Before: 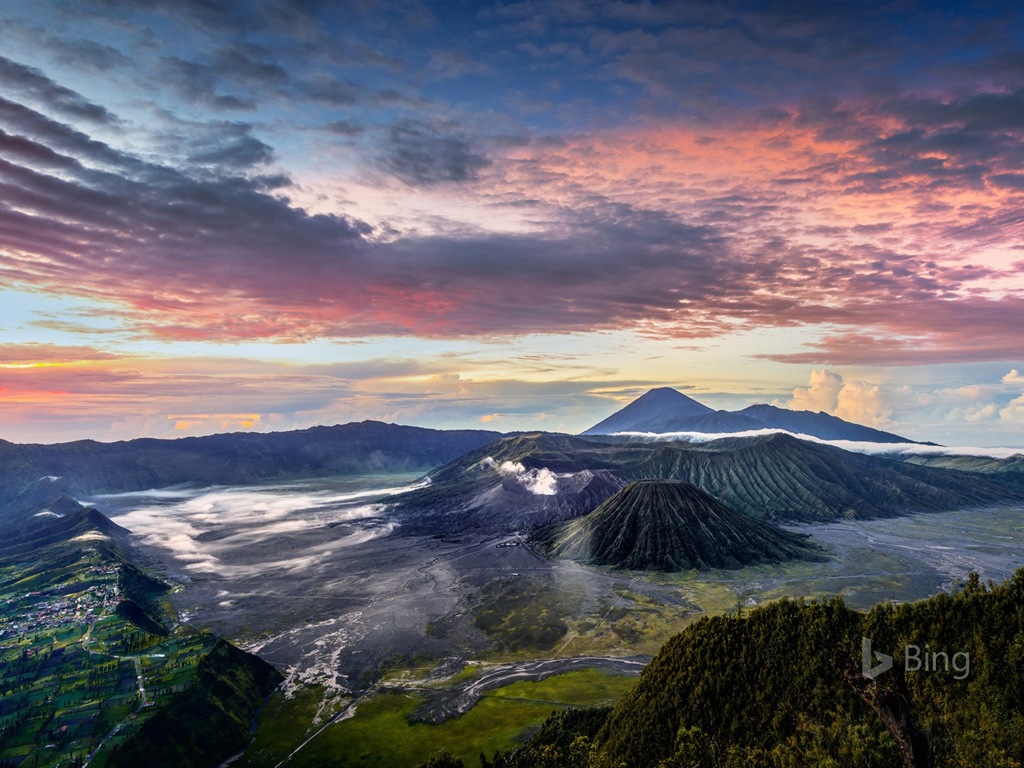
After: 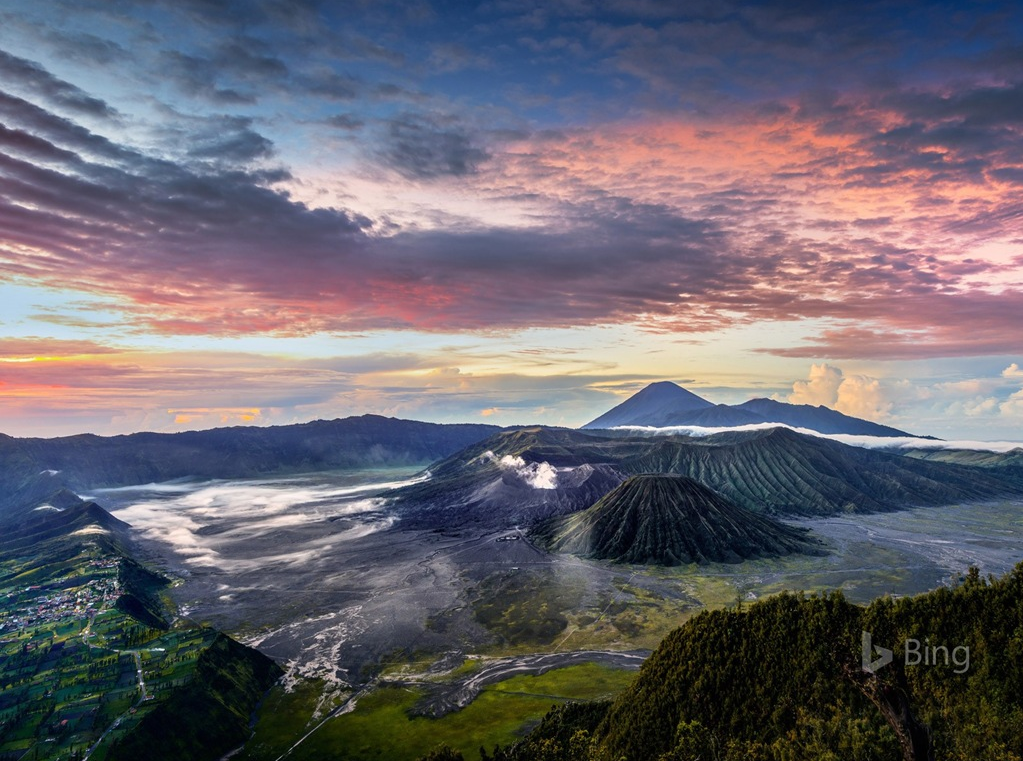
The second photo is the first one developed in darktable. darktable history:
crop: top 0.811%, right 0.011%
